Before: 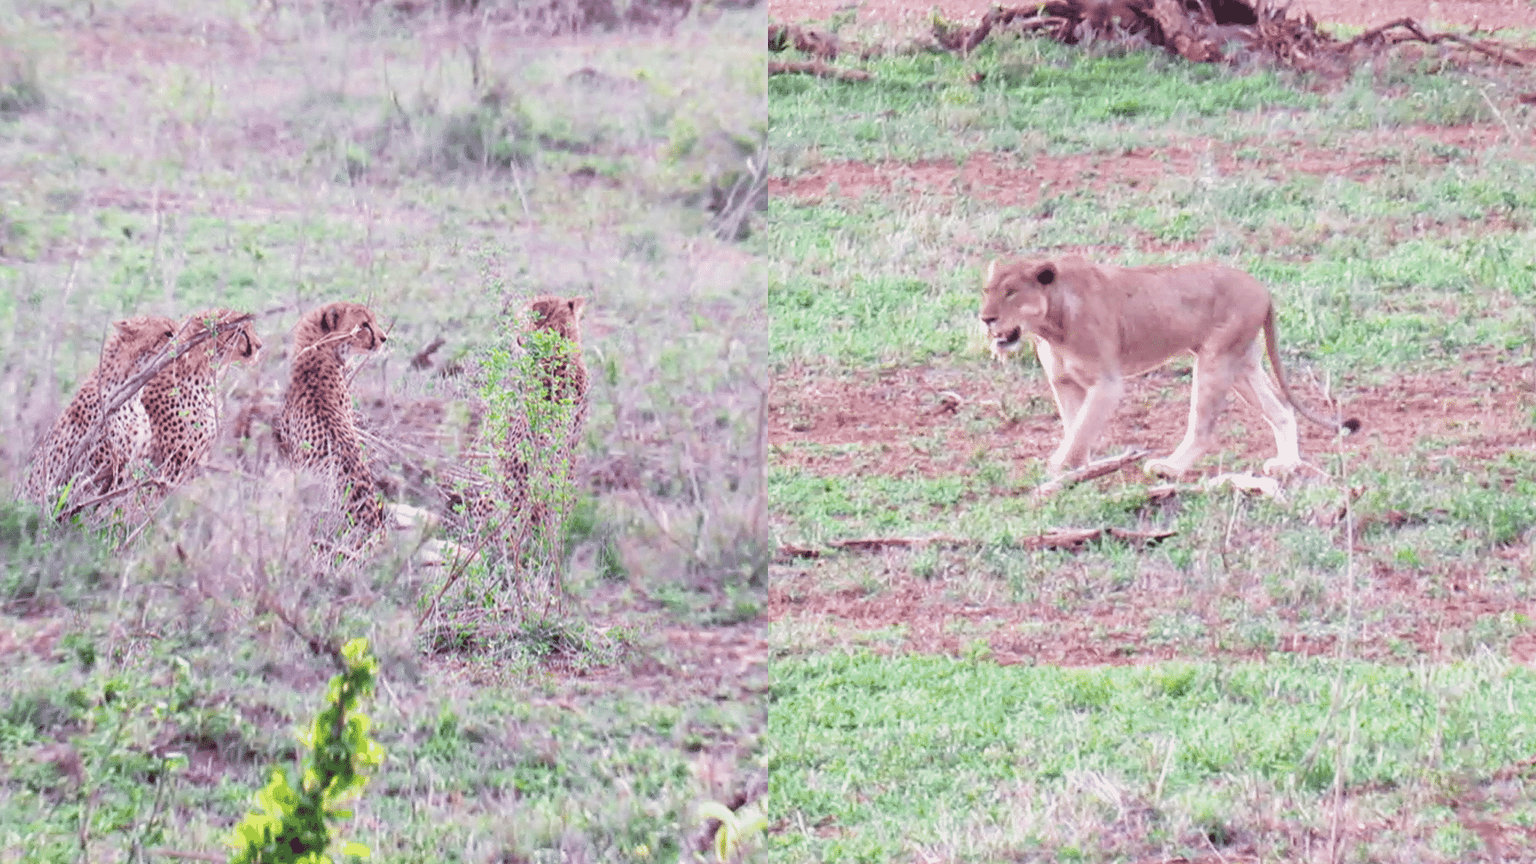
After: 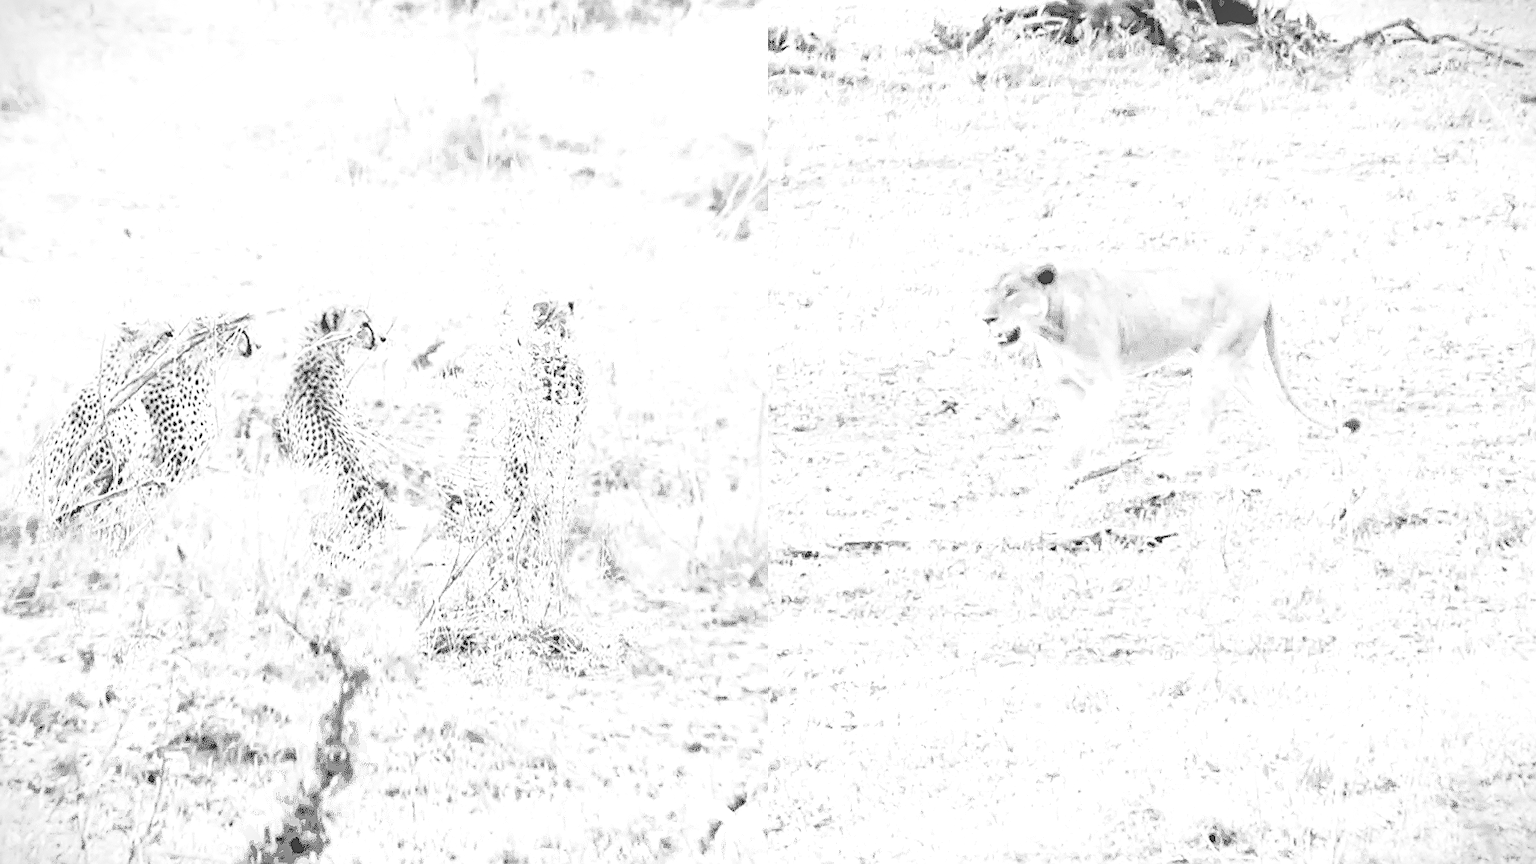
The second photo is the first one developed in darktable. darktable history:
vignetting: fall-off start 100%, brightness -0.406, saturation -0.3, width/height ratio 1.324, dithering 8-bit output, unbound false
local contrast: on, module defaults
sharpen: on, module defaults
monochrome: a 0, b 0, size 0.5, highlights 0.57
base curve: curves: ch0 [(0, 0) (0.028, 0.03) (0.121, 0.232) (0.46, 0.748) (0.859, 0.968) (1, 1)], preserve colors none
exposure: exposure 1.137 EV, compensate highlight preservation false
